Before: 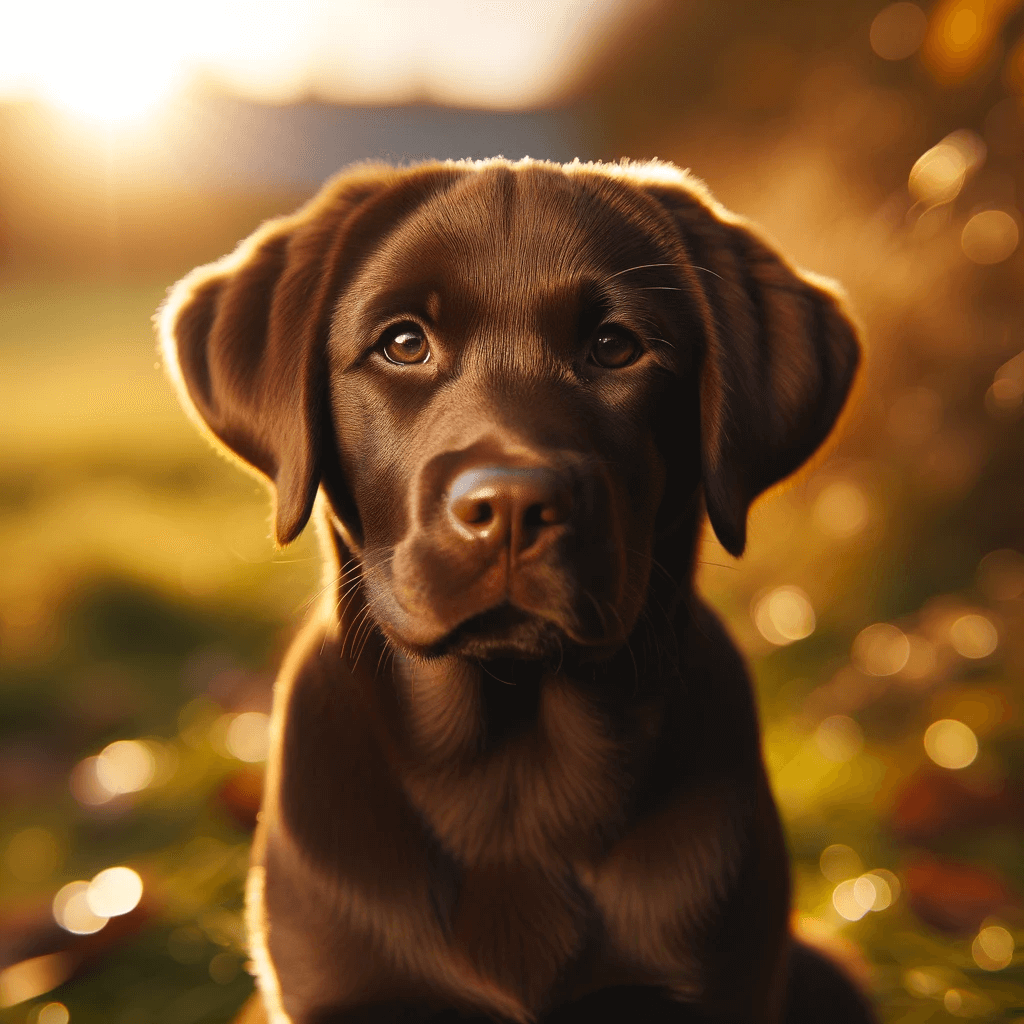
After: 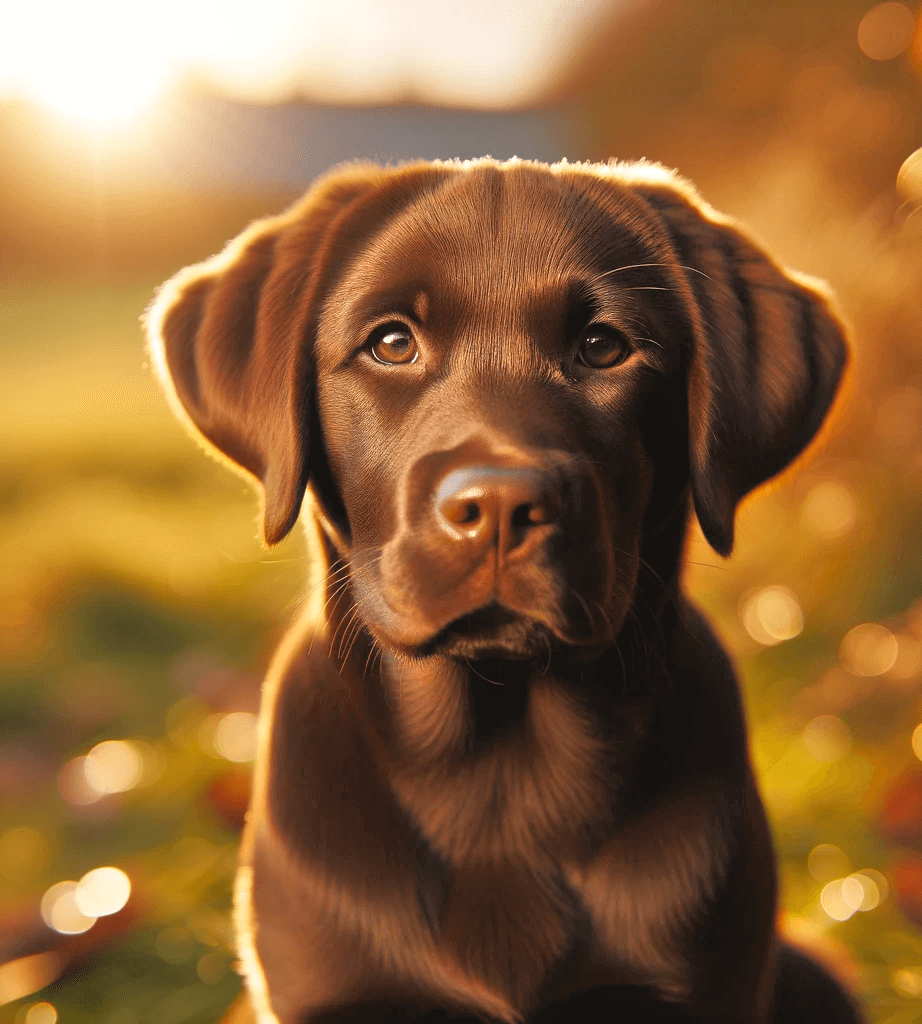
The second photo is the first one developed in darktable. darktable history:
crop and rotate: left 1.216%, right 8.72%
tone equalizer: -7 EV 0.14 EV, -6 EV 0.582 EV, -5 EV 1.14 EV, -4 EV 1.35 EV, -3 EV 1.12 EV, -2 EV 0.6 EV, -1 EV 0.15 EV
